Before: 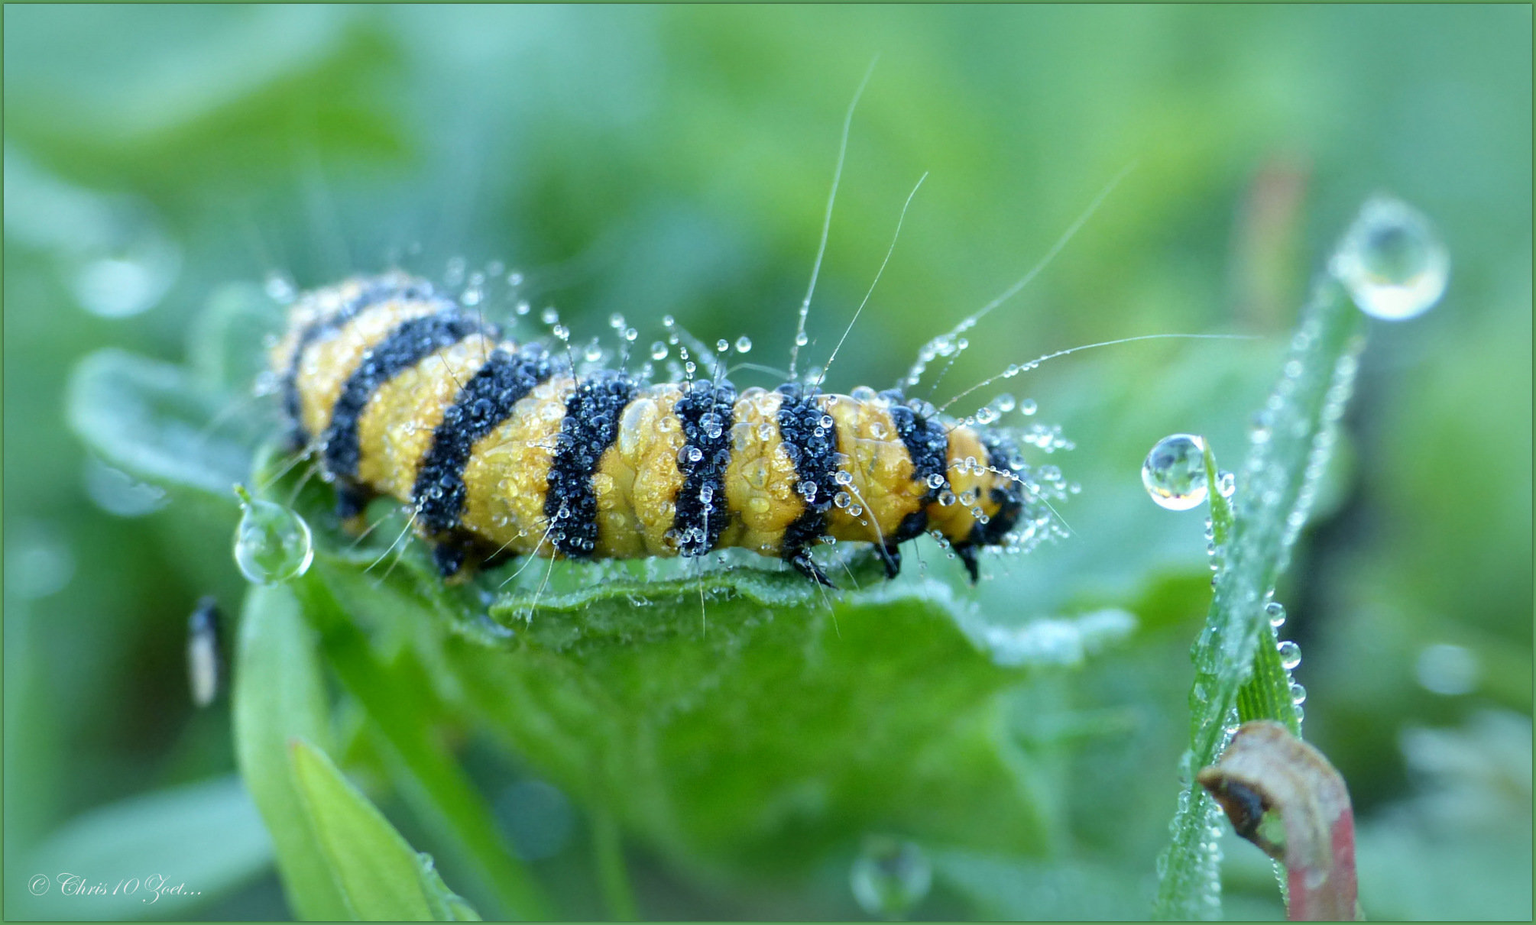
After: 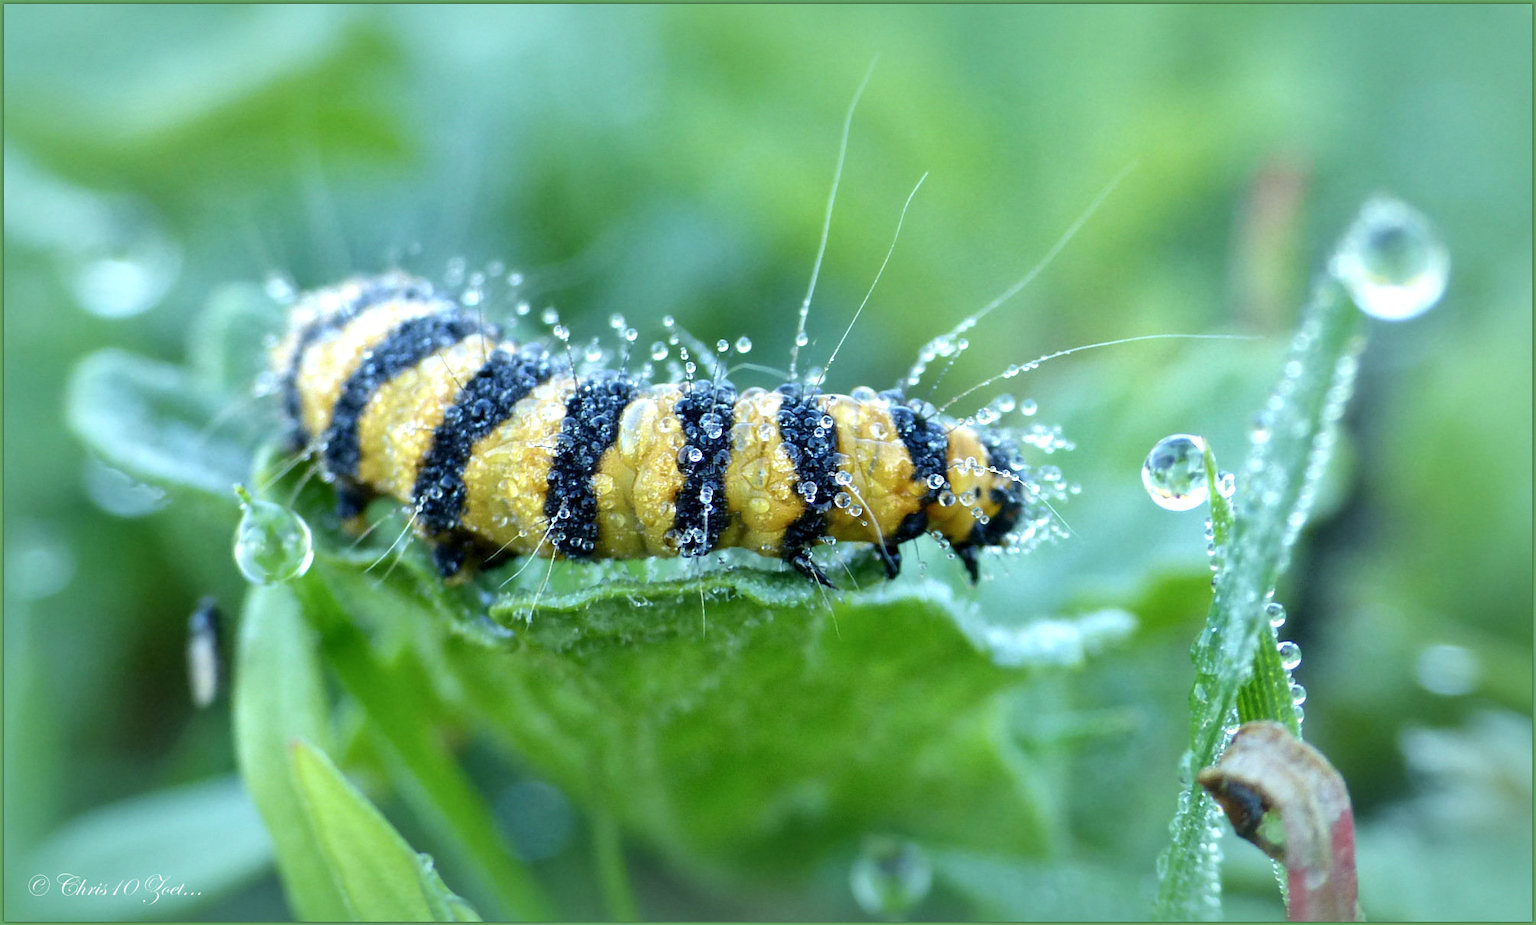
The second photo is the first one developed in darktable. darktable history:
shadows and highlights: radius 45.33, white point adjustment 6.64, compress 79.4%, soften with gaussian
local contrast: mode bilateral grid, contrast 21, coarseness 50, detail 120%, midtone range 0.2
